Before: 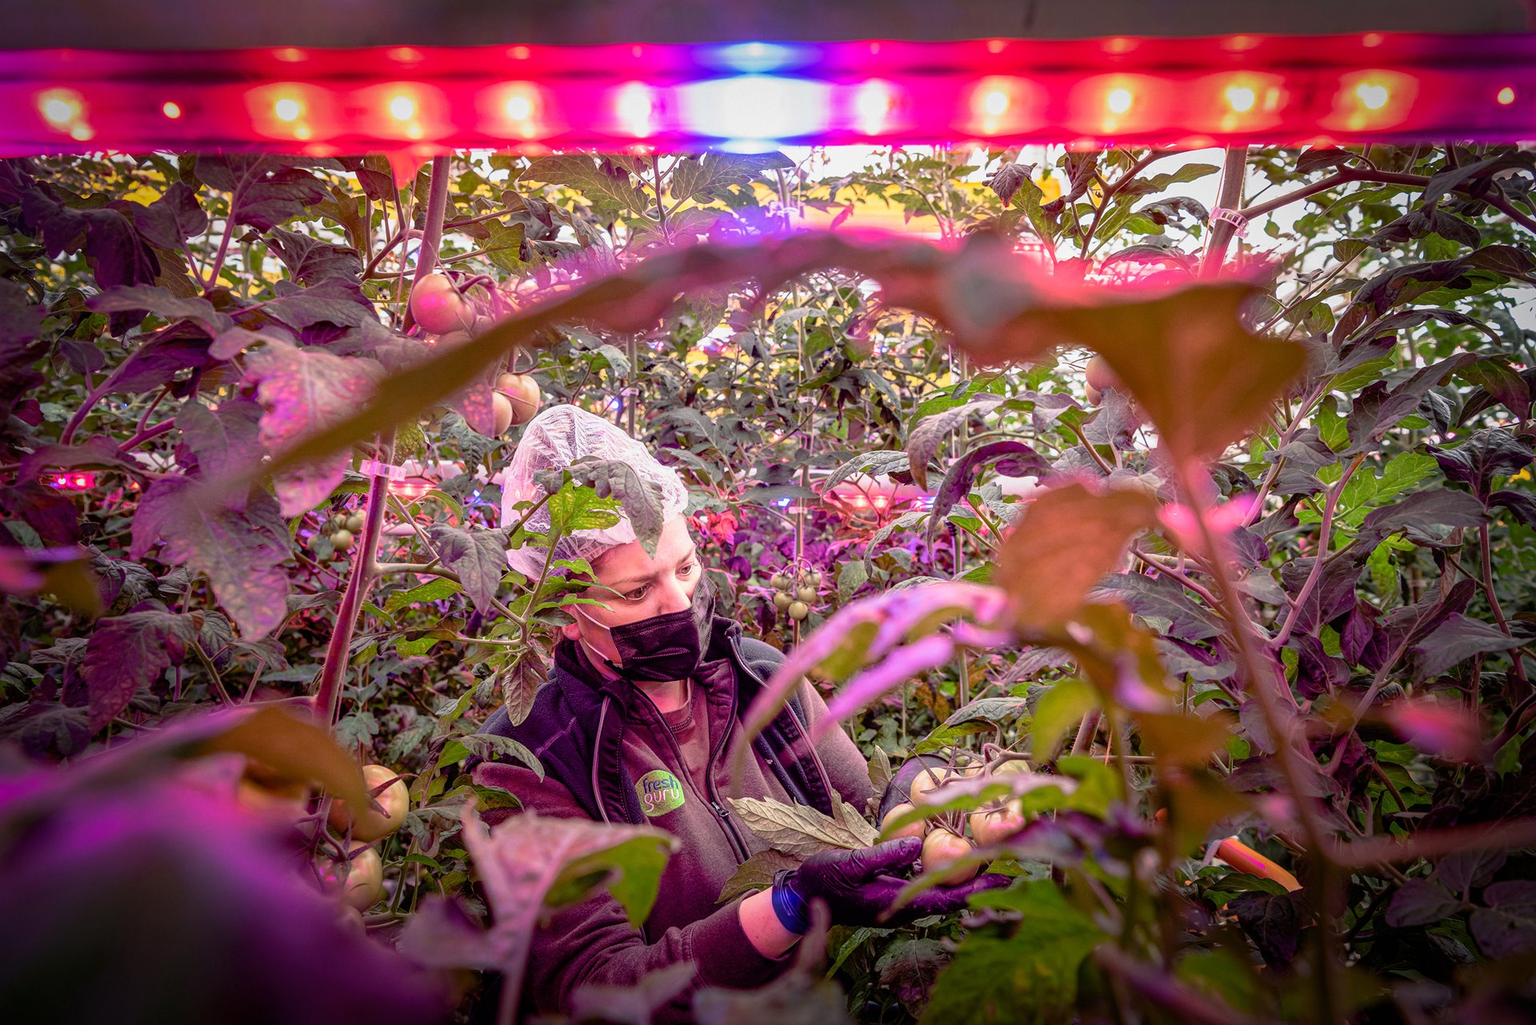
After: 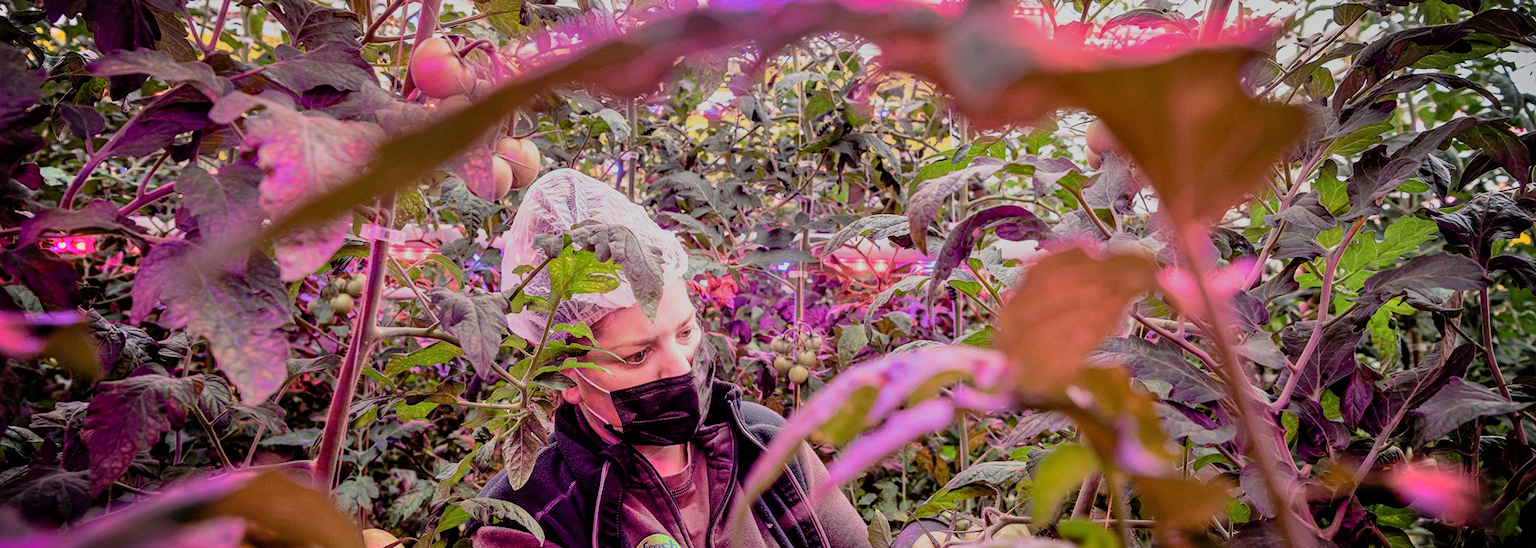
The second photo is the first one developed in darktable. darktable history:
filmic rgb: black relative exposure -7.65 EV, white relative exposure 4.56 EV, hardness 3.61, contrast 1.106
crop and rotate: top 23.043%, bottom 23.437%
exposure: exposure -0.01 EV, compensate highlight preservation false
shadows and highlights: soften with gaussian
